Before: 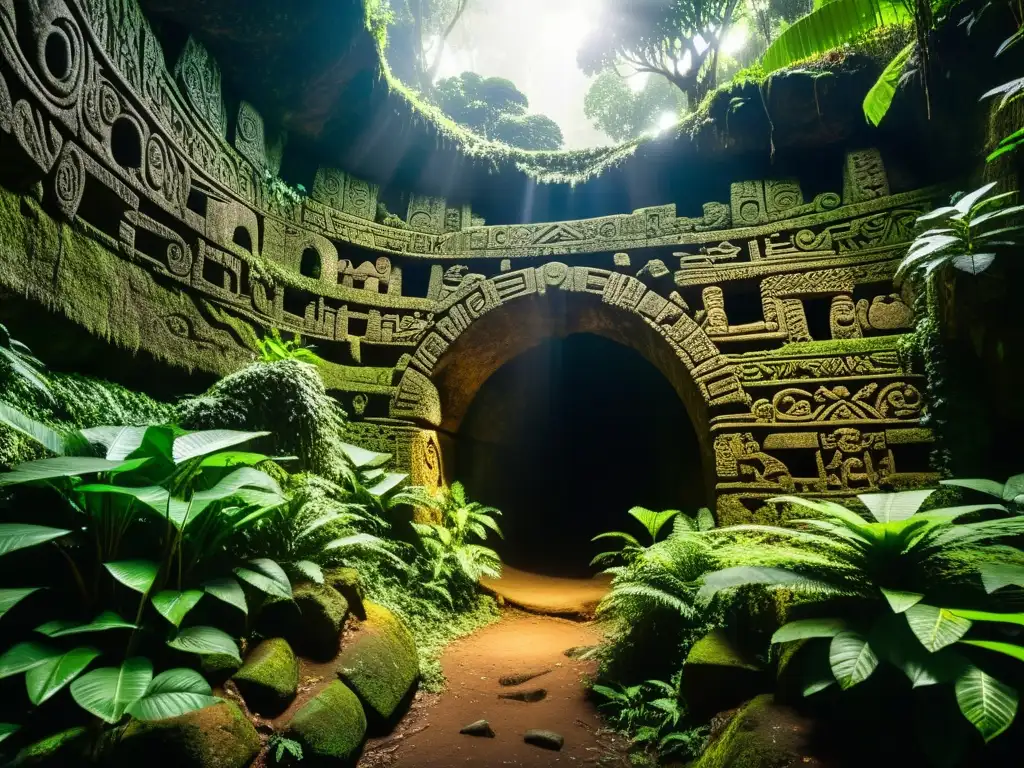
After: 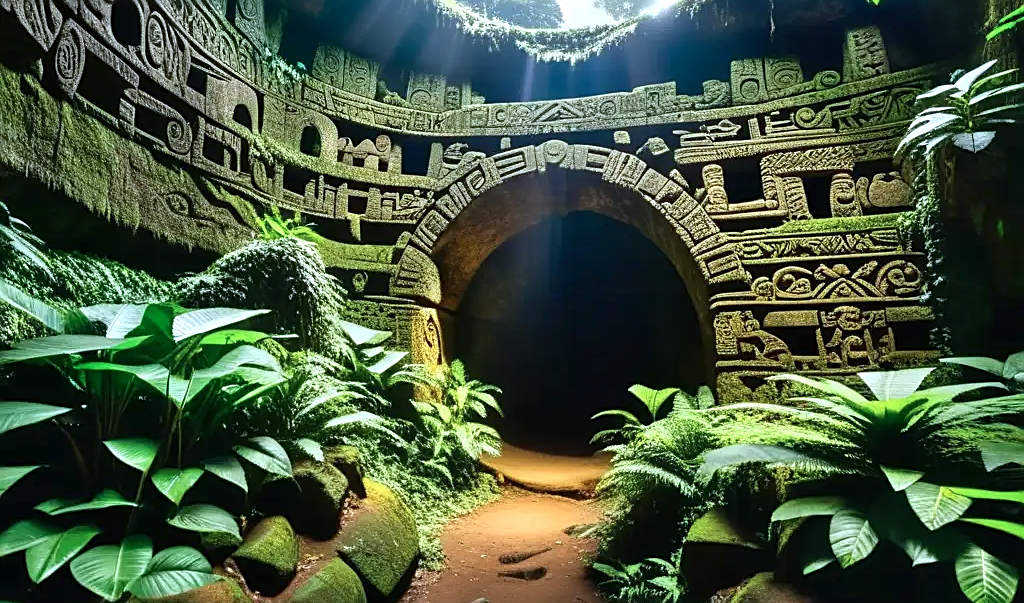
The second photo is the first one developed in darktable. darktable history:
crop and rotate: top 15.911%, bottom 5.484%
sharpen: on, module defaults
color calibration: illuminant as shot in camera, x 0.369, y 0.382, temperature 4313.95 K
shadows and highlights: radius 45.23, white point adjustment 6.79, compress 79.92%, soften with gaussian
